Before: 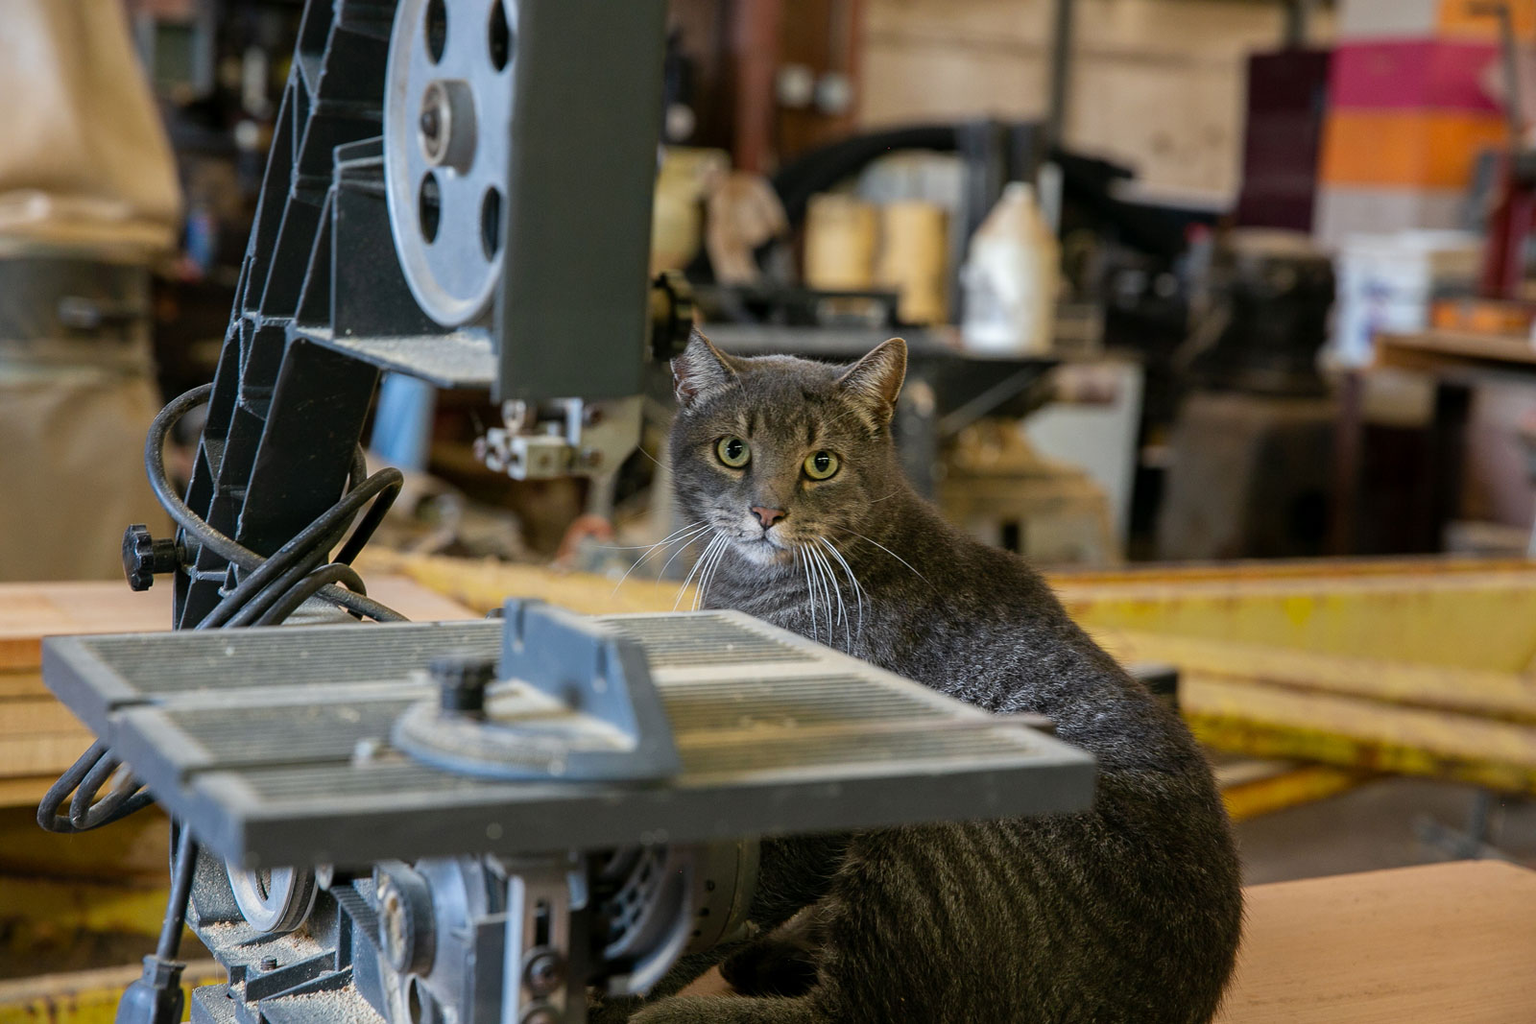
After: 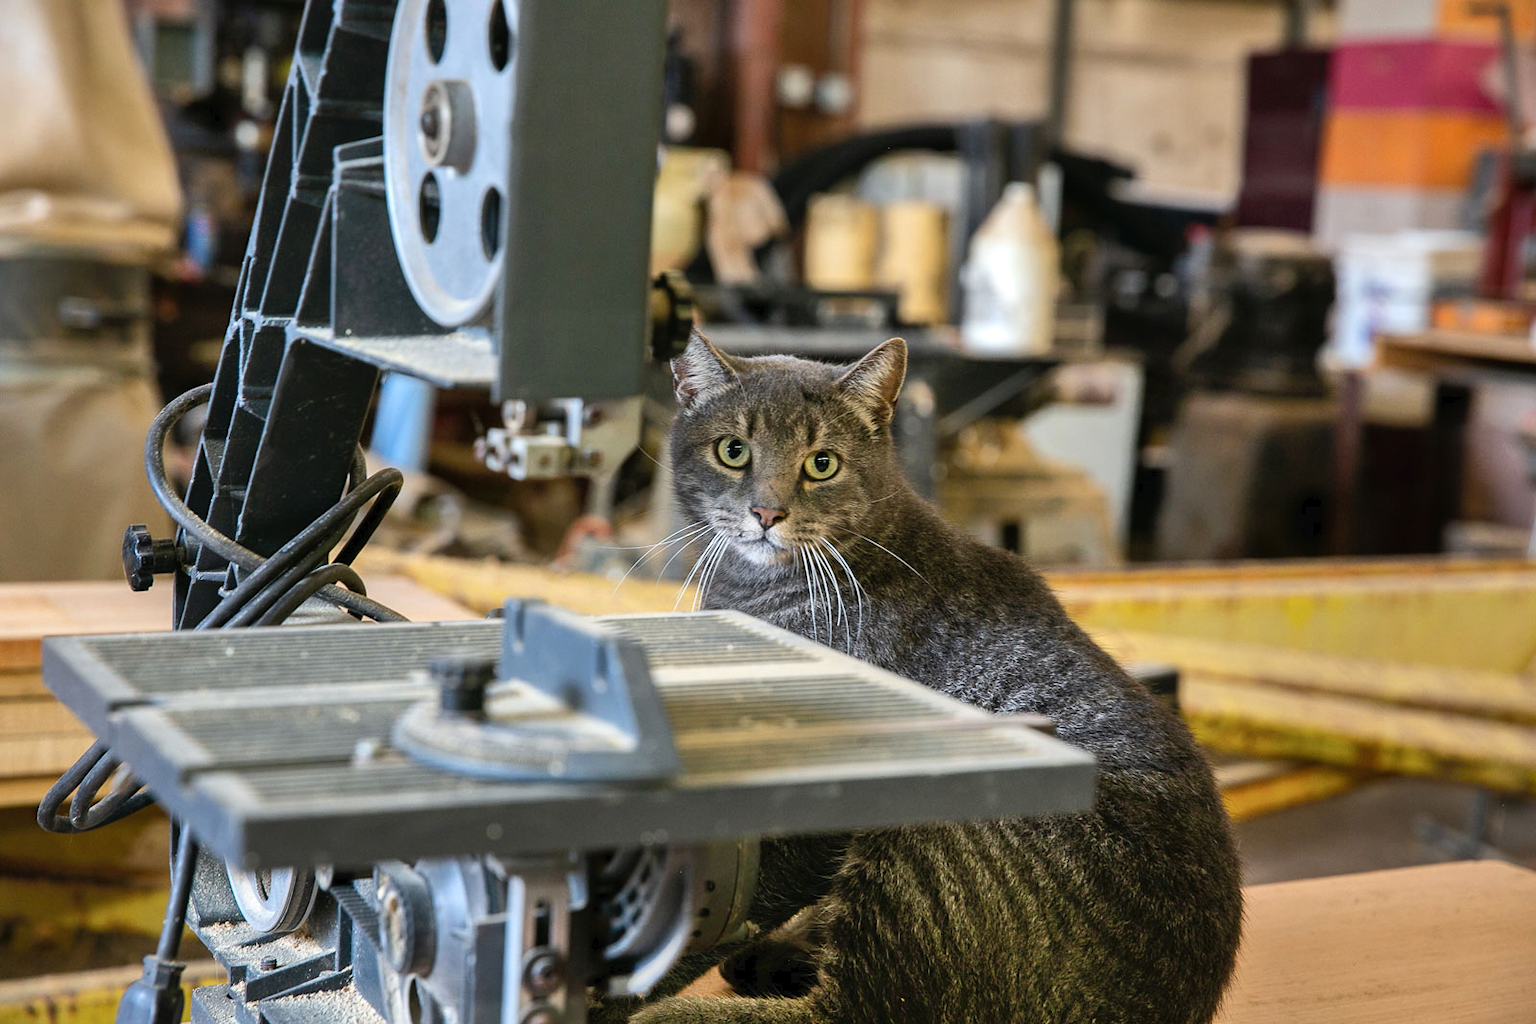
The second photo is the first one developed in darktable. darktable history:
shadows and highlights: radius 109.97, shadows 51.71, white point adjustment 9.02, highlights -5.57, soften with gaussian
tone curve: curves: ch0 [(0, 0) (0.003, 0.014) (0.011, 0.019) (0.025, 0.028) (0.044, 0.044) (0.069, 0.069) (0.1, 0.1) (0.136, 0.131) (0.177, 0.168) (0.224, 0.206) (0.277, 0.255) (0.335, 0.309) (0.399, 0.374) (0.468, 0.452) (0.543, 0.535) (0.623, 0.623) (0.709, 0.72) (0.801, 0.815) (0.898, 0.898) (1, 1)], color space Lab, independent channels, preserve colors none
